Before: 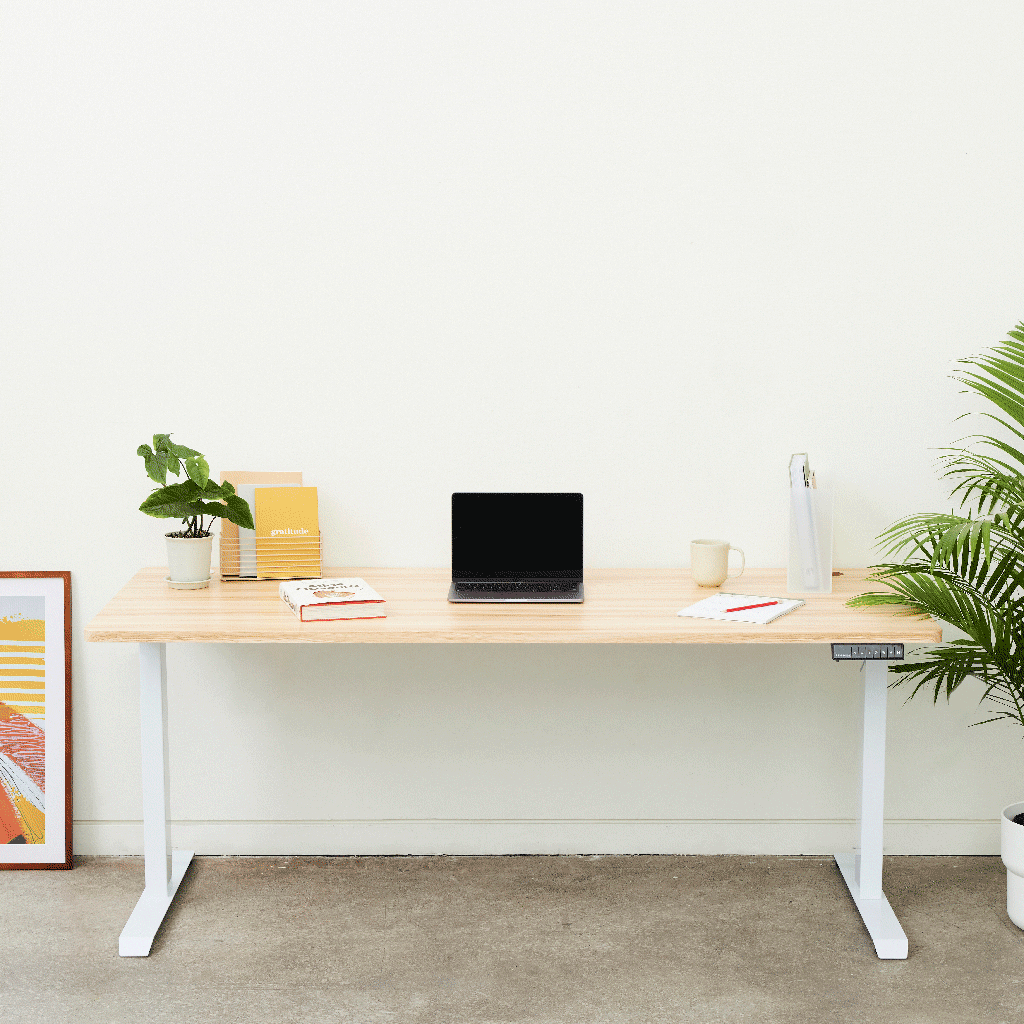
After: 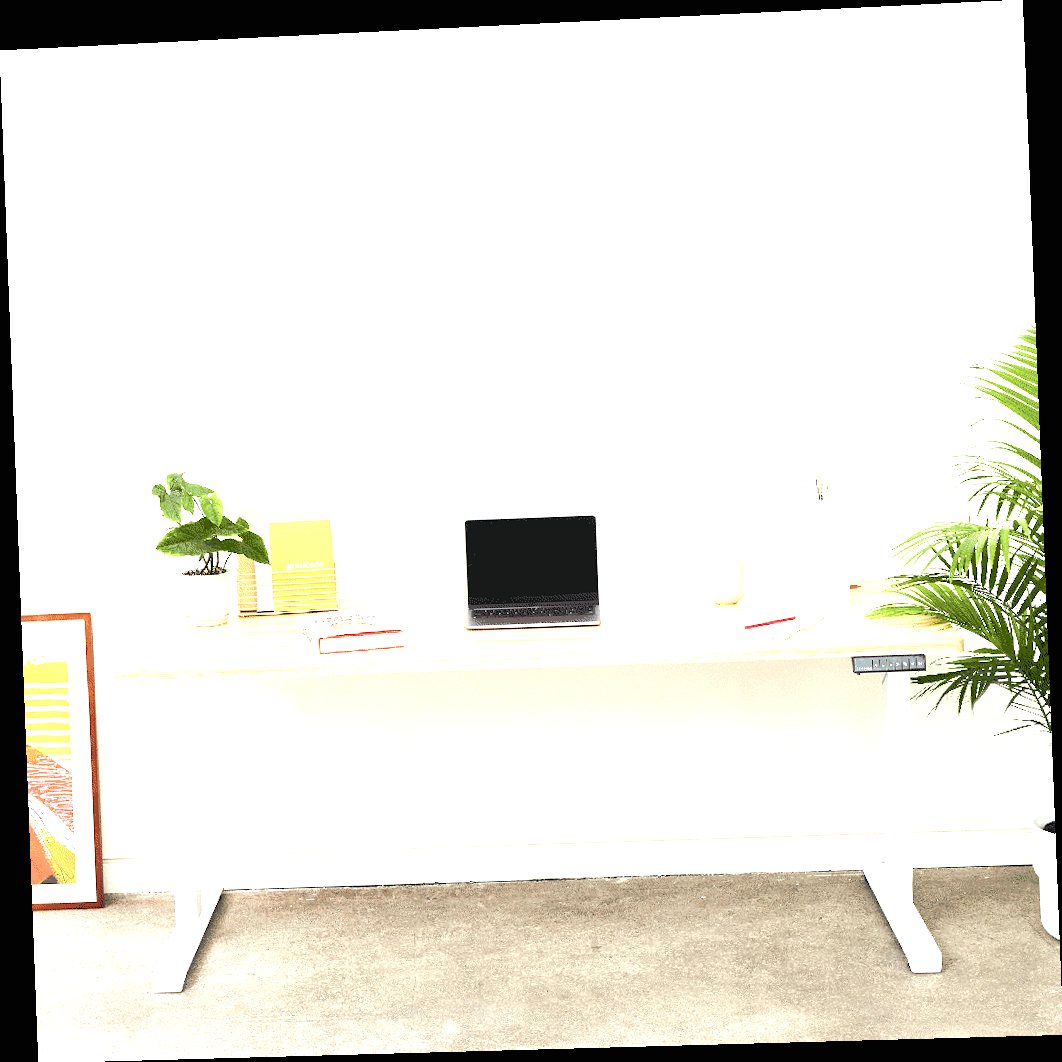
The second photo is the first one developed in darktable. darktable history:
rotate and perspective: rotation -2.22°, lens shift (horizontal) -0.022, automatic cropping off
exposure: black level correction 0, exposure 1.2 EV, compensate exposure bias true, compensate highlight preservation false
